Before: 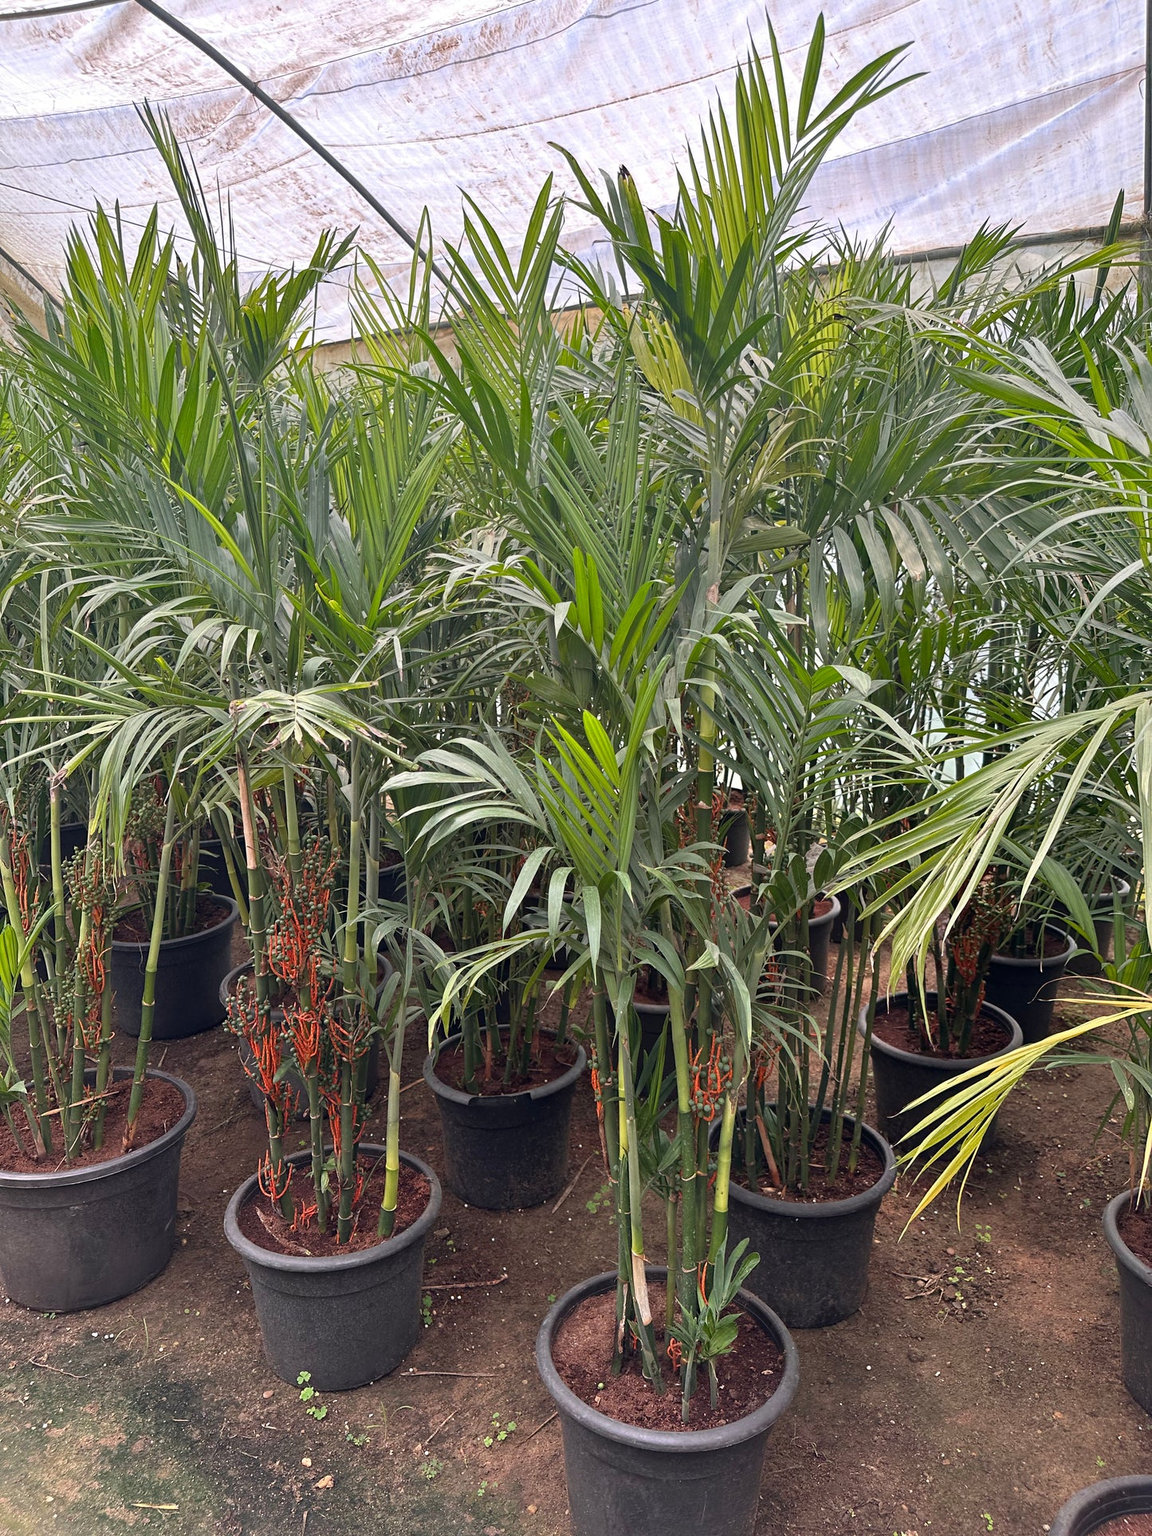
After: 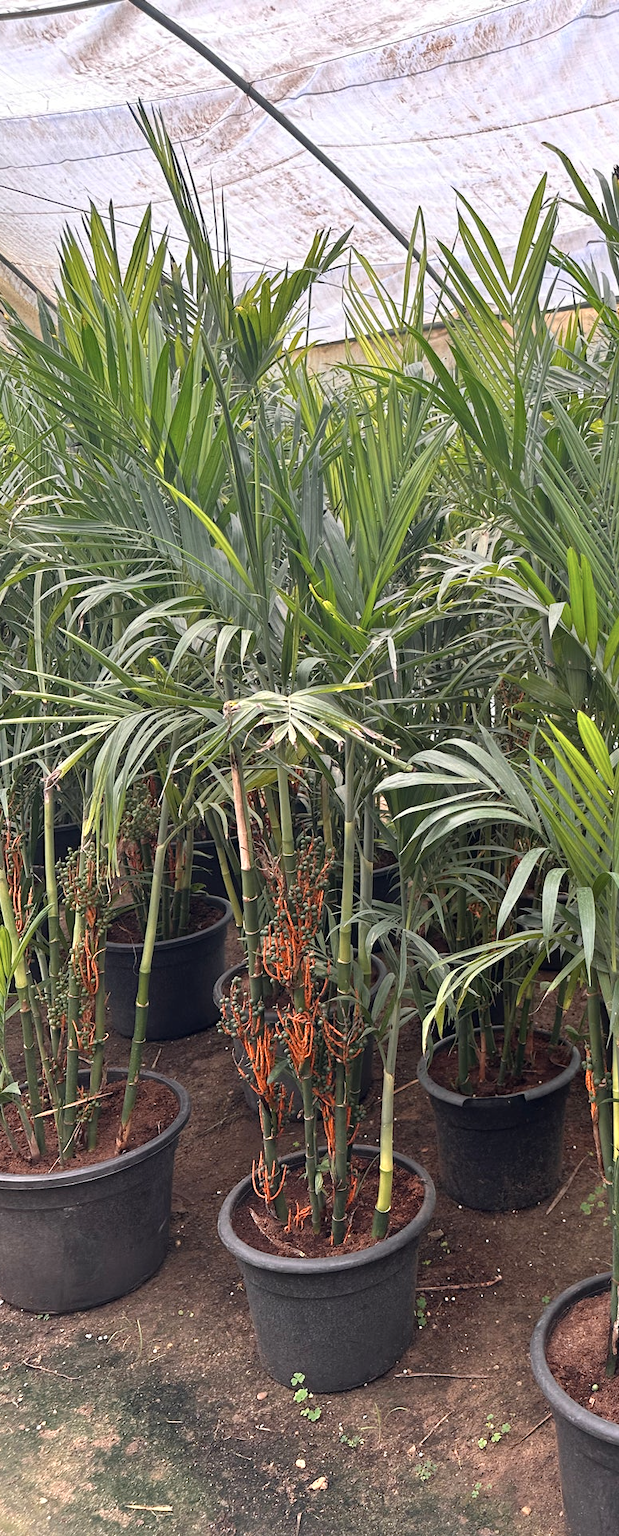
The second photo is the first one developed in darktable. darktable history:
crop: left 0.587%, right 45.588%, bottom 0.086%
color zones: curves: ch0 [(0.018, 0.548) (0.197, 0.654) (0.425, 0.447) (0.605, 0.658) (0.732, 0.579)]; ch1 [(0.105, 0.531) (0.224, 0.531) (0.386, 0.39) (0.618, 0.456) (0.732, 0.456) (0.956, 0.421)]; ch2 [(0.039, 0.583) (0.215, 0.465) (0.399, 0.544) (0.465, 0.548) (0.614, 0.447) (0.724, 0.43) (0.882, 0.623) (0.956, 0.632)]
